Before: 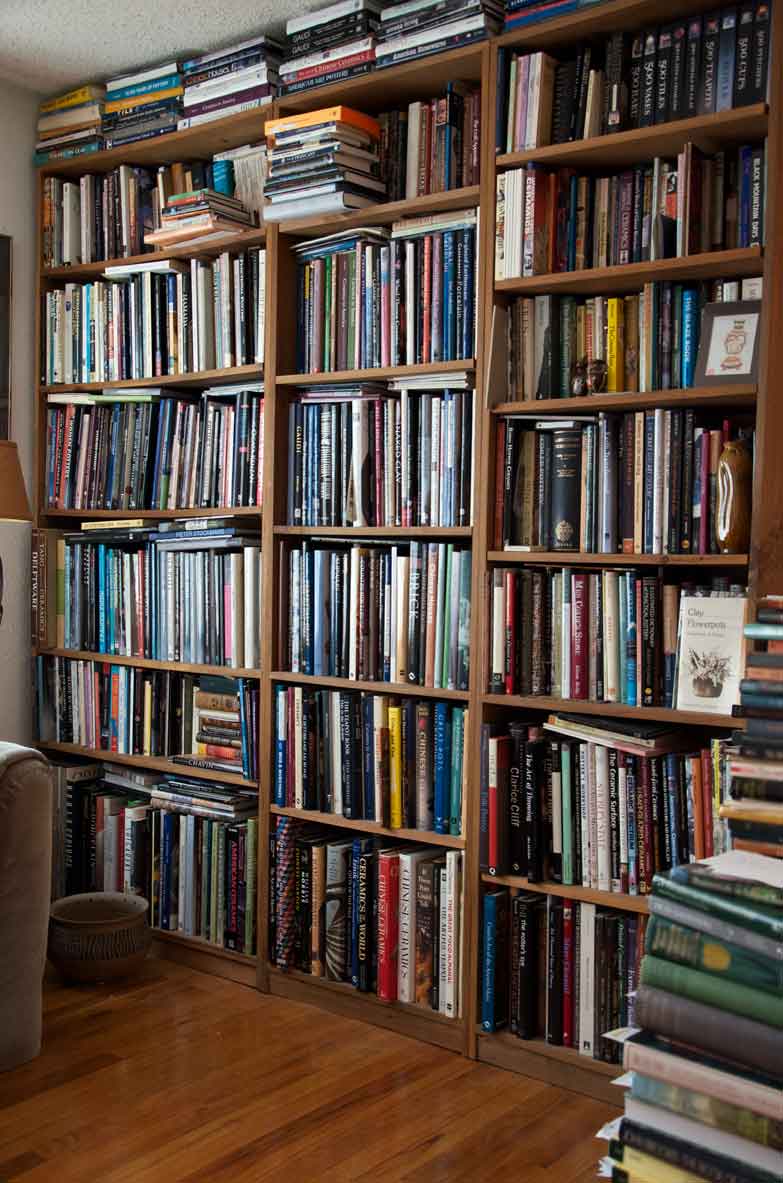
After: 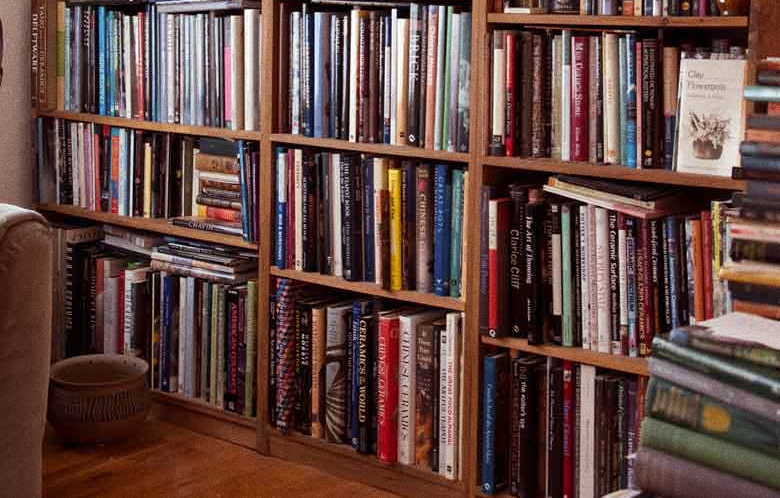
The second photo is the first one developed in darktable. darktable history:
crop: top 45.551%, bottom 12.262%
rgb levels: mode RGB, independent channels, levels [[0, 0.474, 1], [0, 0.5, 1], [0, 0.5, 1]]
grain: coarseness 0.09 ISO
